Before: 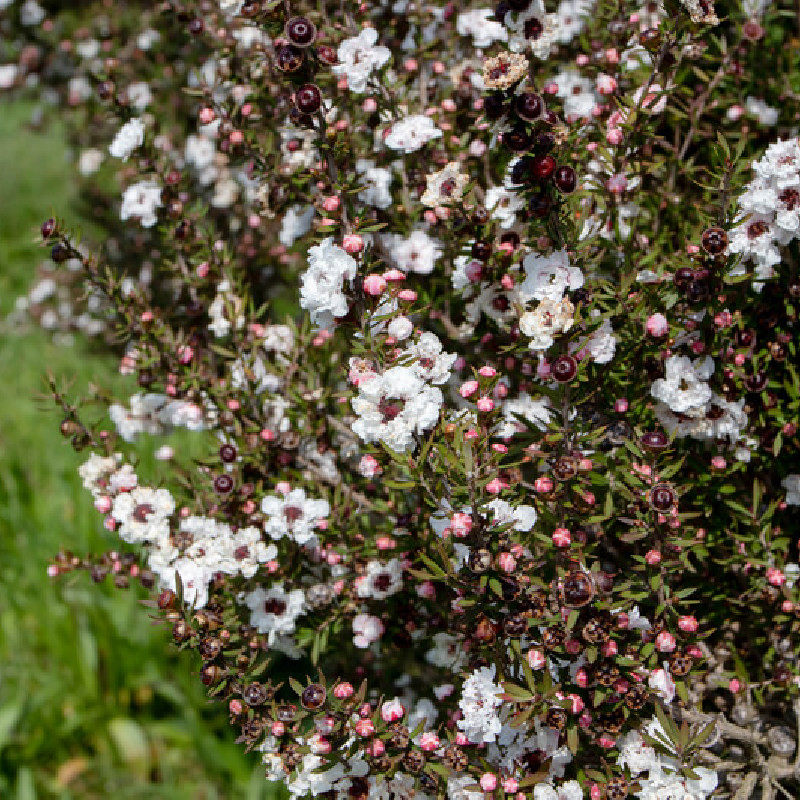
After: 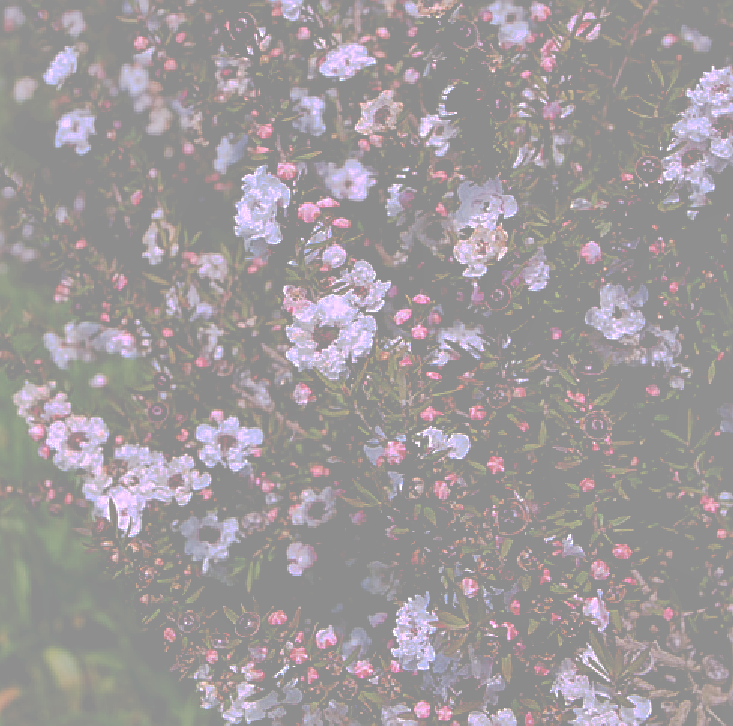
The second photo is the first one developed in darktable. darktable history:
crop and rotate: left 8.262%, top 9.226%
shadows and highlights: shadows 60, soften with gaussian
white balance: red 1.066, blue 1.119
sharpen: on, module defaults
tone curve: curves: ch0 [(0, 0) (0.003, 0.626) (0.011, 0.626) (0.025, 0.63) (0.044, 0.631) (0.069, 0.632) (0.1, 0.636) (0.136, 0.637) (0.177, 0.641) (0.224, 0.642) (0.277, 0.646) (0.335, 0.649) (0.399, 0.661) (0.468, 0.679) (0.543, 0.702) (0.623, 0.732) (0.709, 0.769) (0.801, 0.804) (0.898, 0.847) (1, 1)], preserve colors none
contrast brightness saturation: contrast -0.11
color balance rgb: perceptual saturation grading › global saturation 20%, perceptual saturation grading › highlights -25%, perceptual saturation grading › shadows 50.52%, global vibrance 40.24%
exposure: black level correction 0.056, compensate highlight preservation false
